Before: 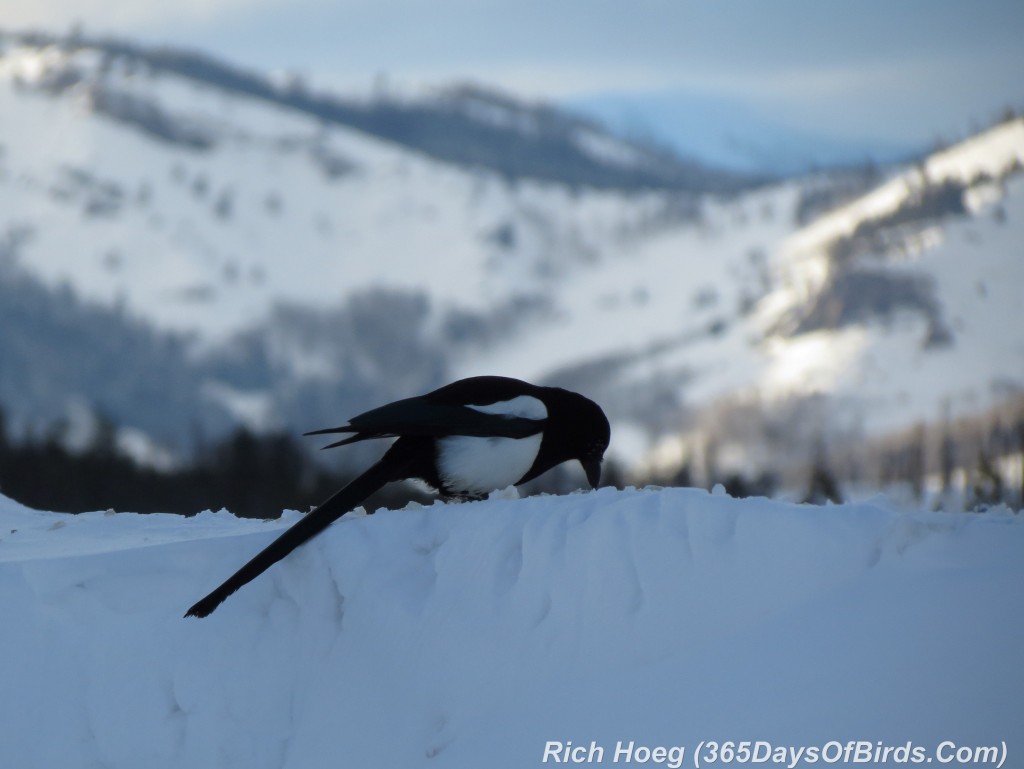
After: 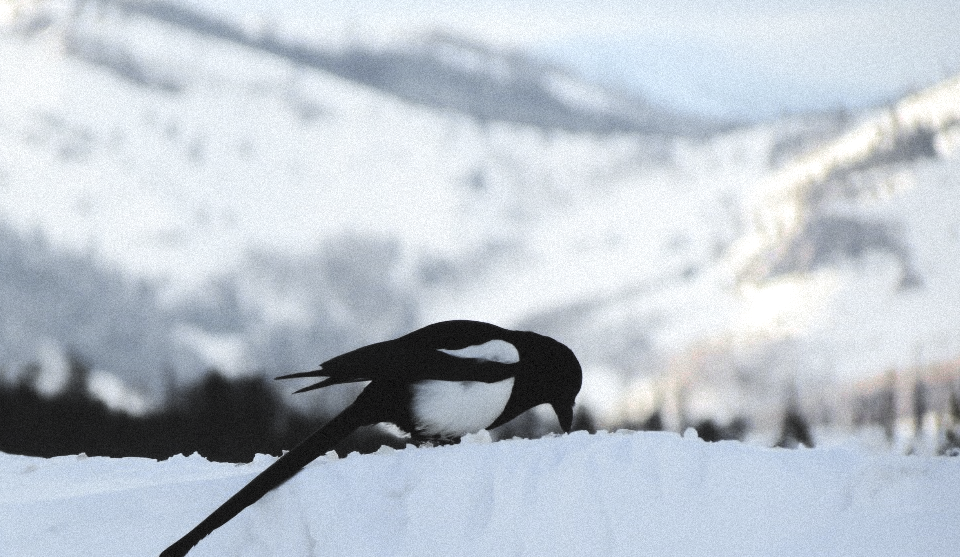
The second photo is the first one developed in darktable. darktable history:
exposure: compensate highlight preservation false
color balance: lift [1.01, 1, 1, 1], gamma [1.097, 1, 1, 1], gain [0.85, 1, 1, 1]
crop: left 2.737%, top 7.287%, right 3.421%, bottom 20.179%
color zones: curves: ch0 [(0, 0.48) (0.209, 0.398) (0.305, 0.332) (0.429, 0.493) (0.571, 0.5) (0.714, 0.5) (0.857, 0.5) (1, 0.48)]; ch1 [(0, 0.736) (0.143, 0.625) (0.225, 0.371) (0.429, 0.256) (0.571, 0.241) (0.714, 0.213) (0.857, 0.48) (1, 0.736)]; ch2 [(0, 0.448) (0.143, 0.498) (0.286, 0.5) (0.429, 0.5) (0.571, 0.5) (0.714, 0.5) (0.857, 0.5) (1, 0.448)]
grain: mid-tones bias 0%
tone curve: curves: ch0 [(0, 0) (0.004, 0) (0.133, 0.071) (0.341, 0.453) (0.839, 0.922) (1, 1)], color space Lab, linked channels, preserve colors none
tone equalizer: -8 EV -0.75 EV, -7 EV -0.7 EV, -6 EV -0.6 EV, -5 EV -0.4 EV, -3 EV 0.4 EV, -2 EV 0.6 EV, -1 EV 0.7 EV, +0 EV 0.75 EV, edges refinement/feathering 500, mask exposure compensation -1.57 EV, preserve details no
